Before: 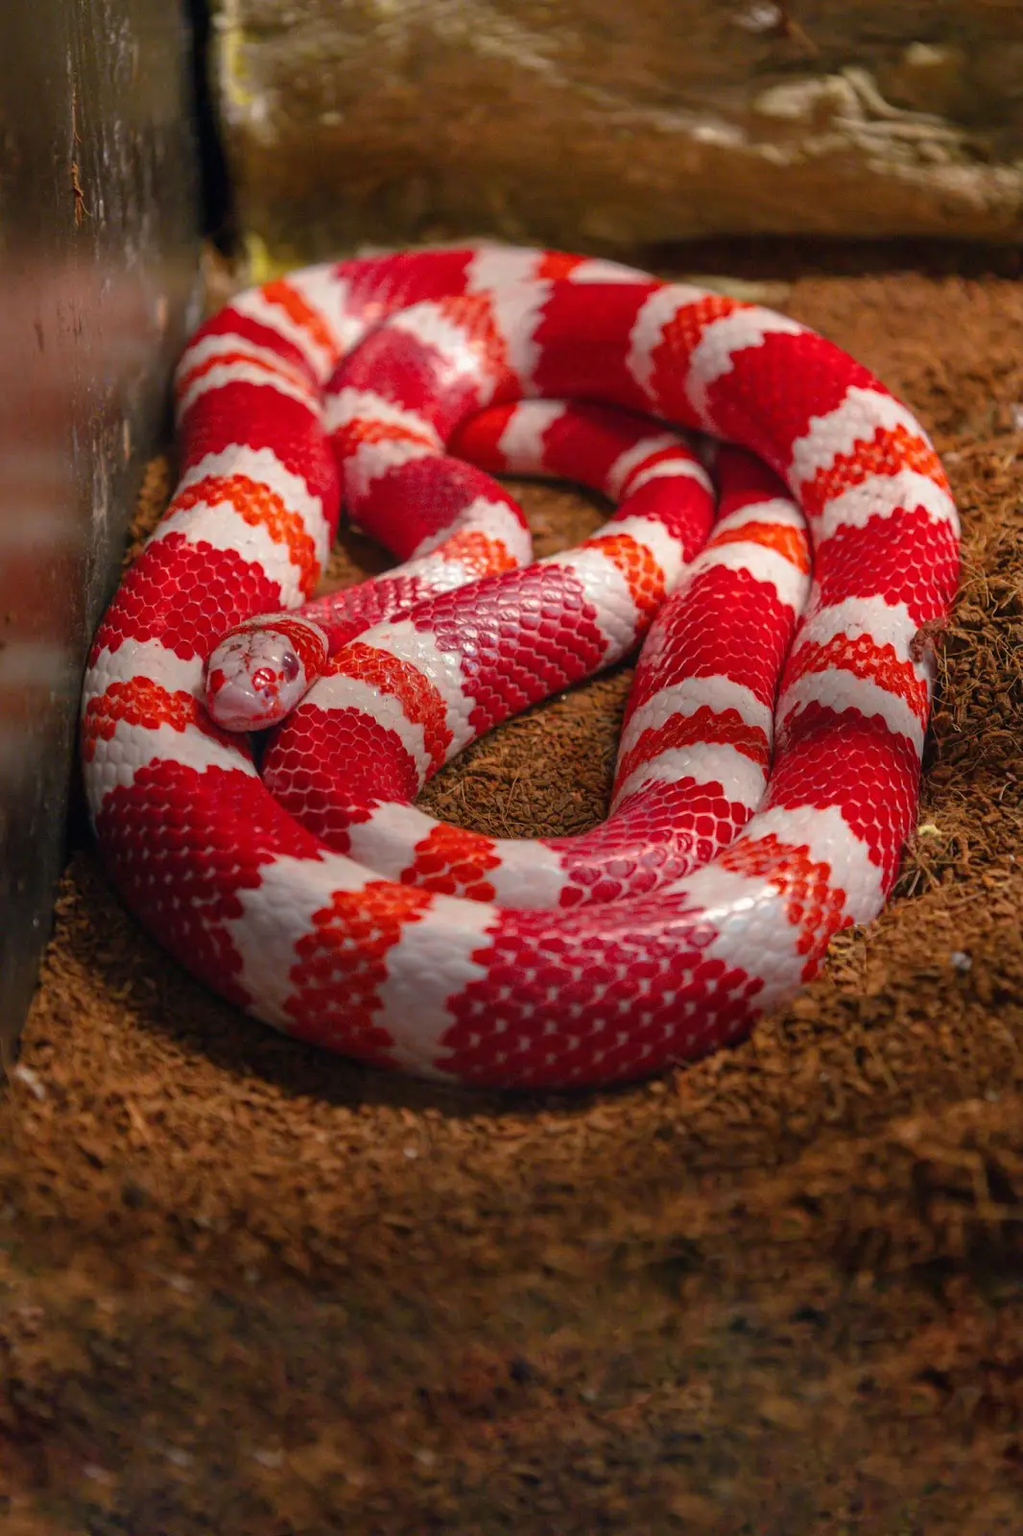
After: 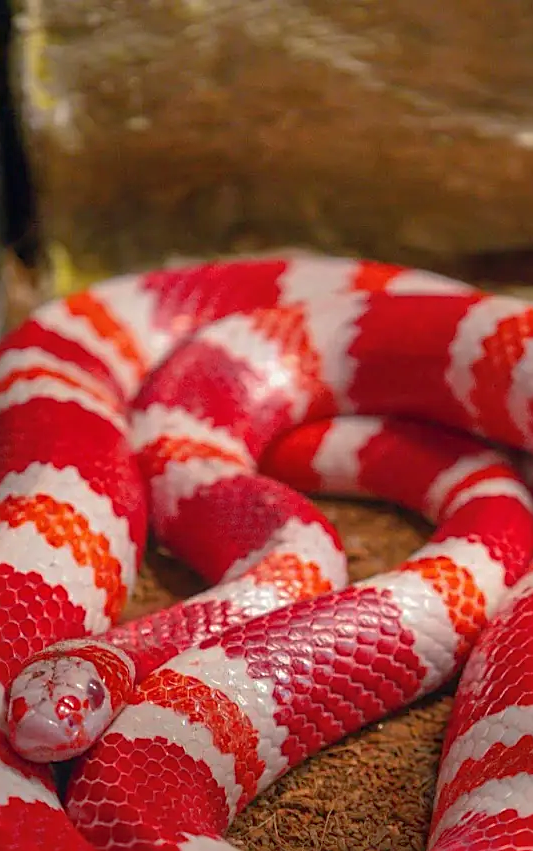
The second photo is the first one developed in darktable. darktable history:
sharpen: on, module defaults
crop: left 19.437%, right 30.512%, bottom 46.806%
shadows and highlights: on, module defaults
